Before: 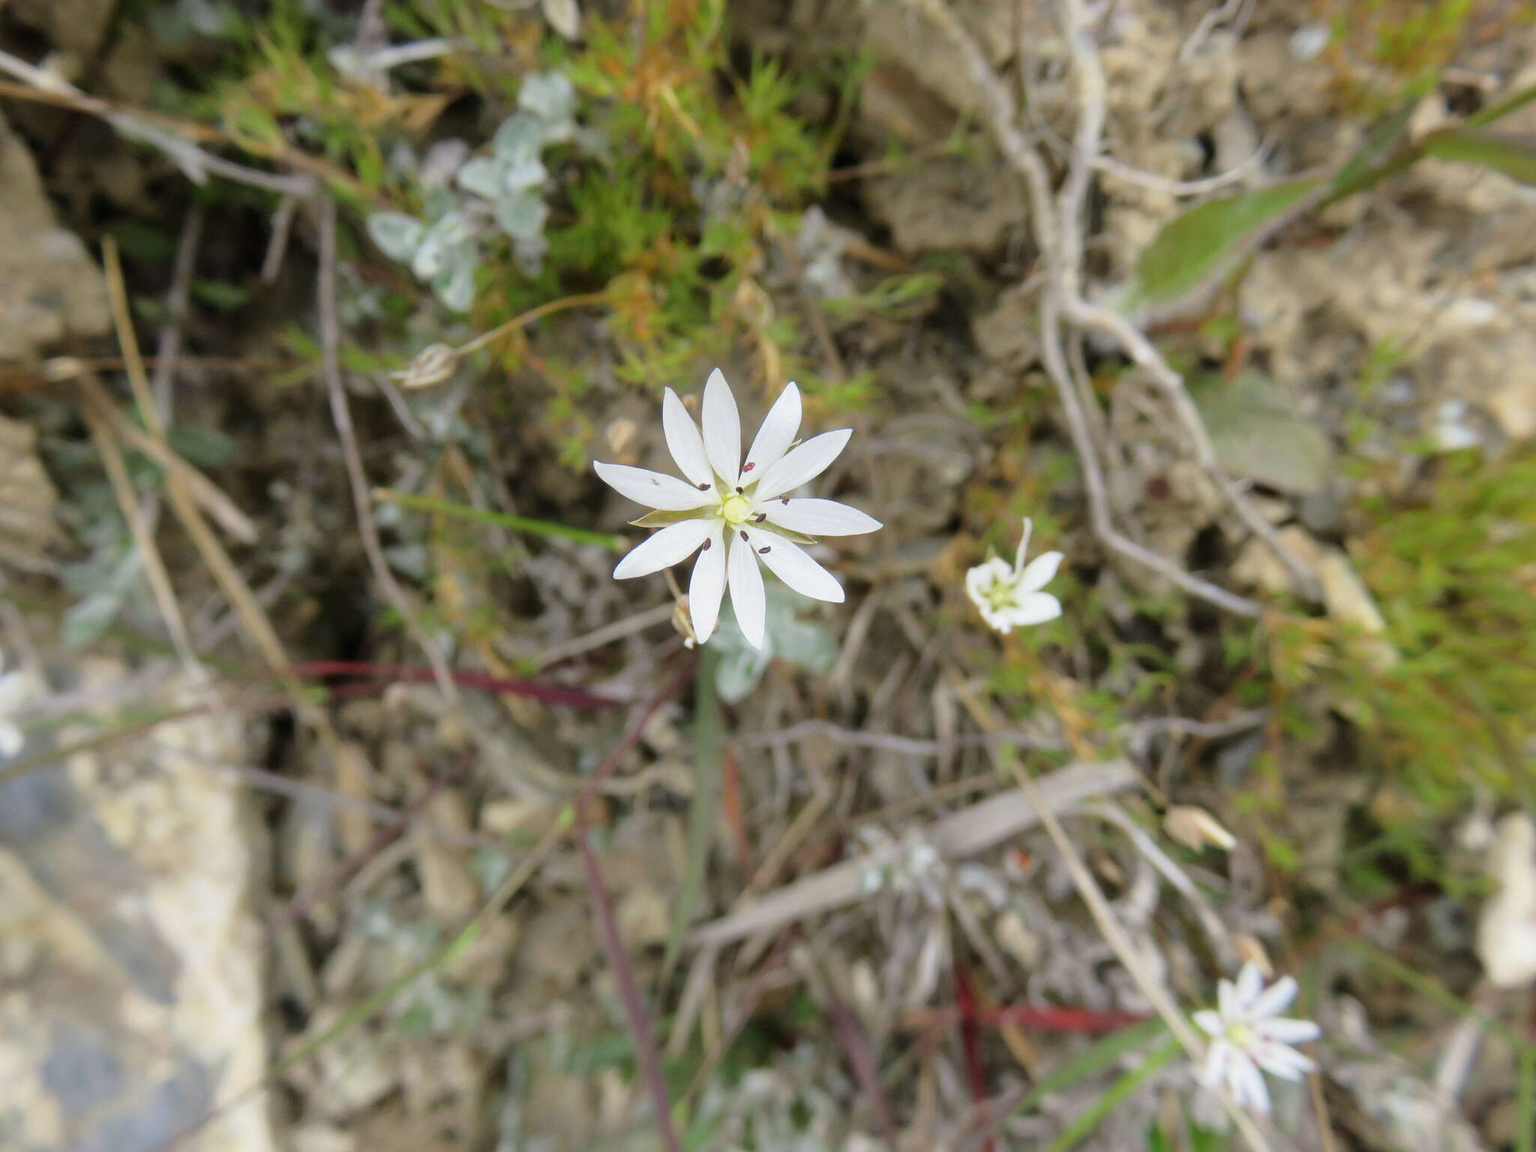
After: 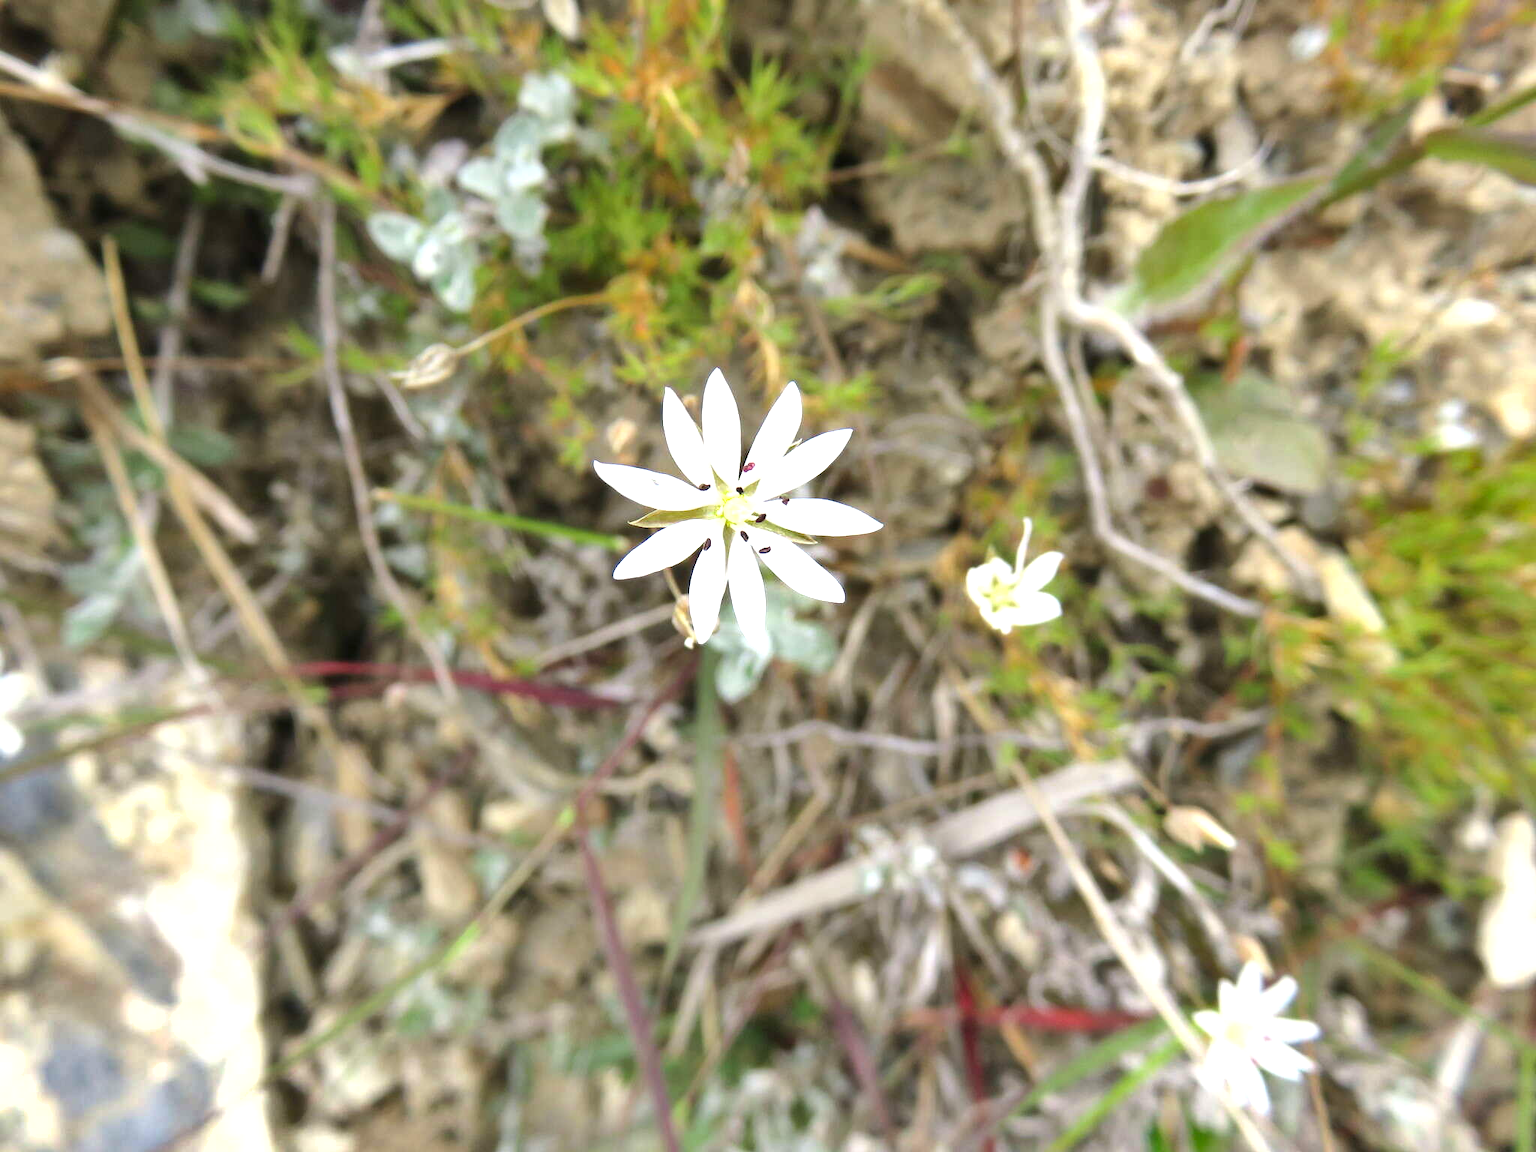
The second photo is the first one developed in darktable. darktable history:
shadows and highlights: soften with gaussian
exposure: black level correction -0.001, exposure 0.906 EV, compensate exposure bias true, compensate highlight preservation false
